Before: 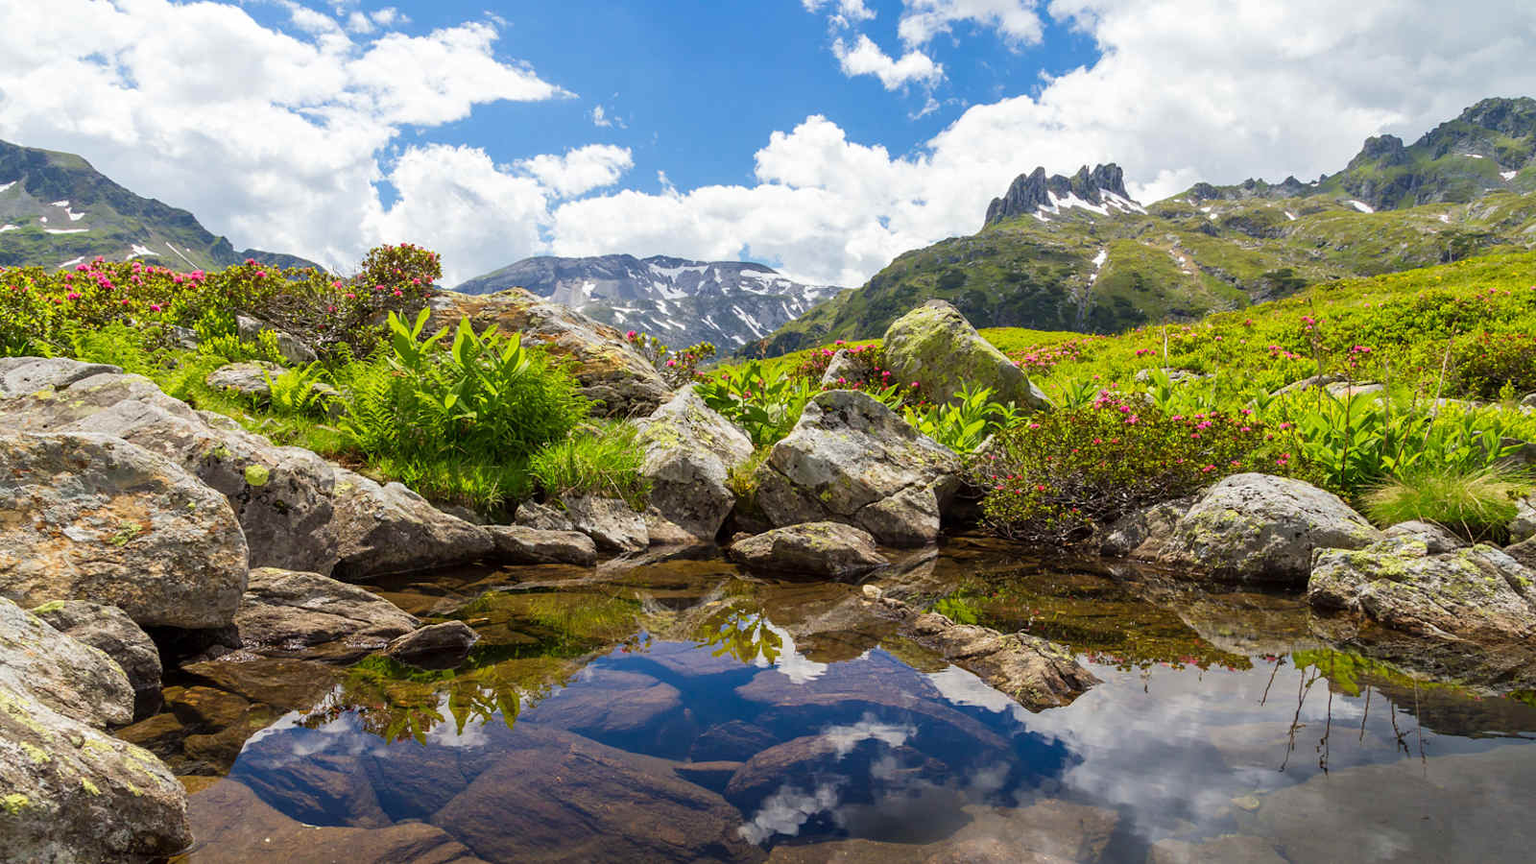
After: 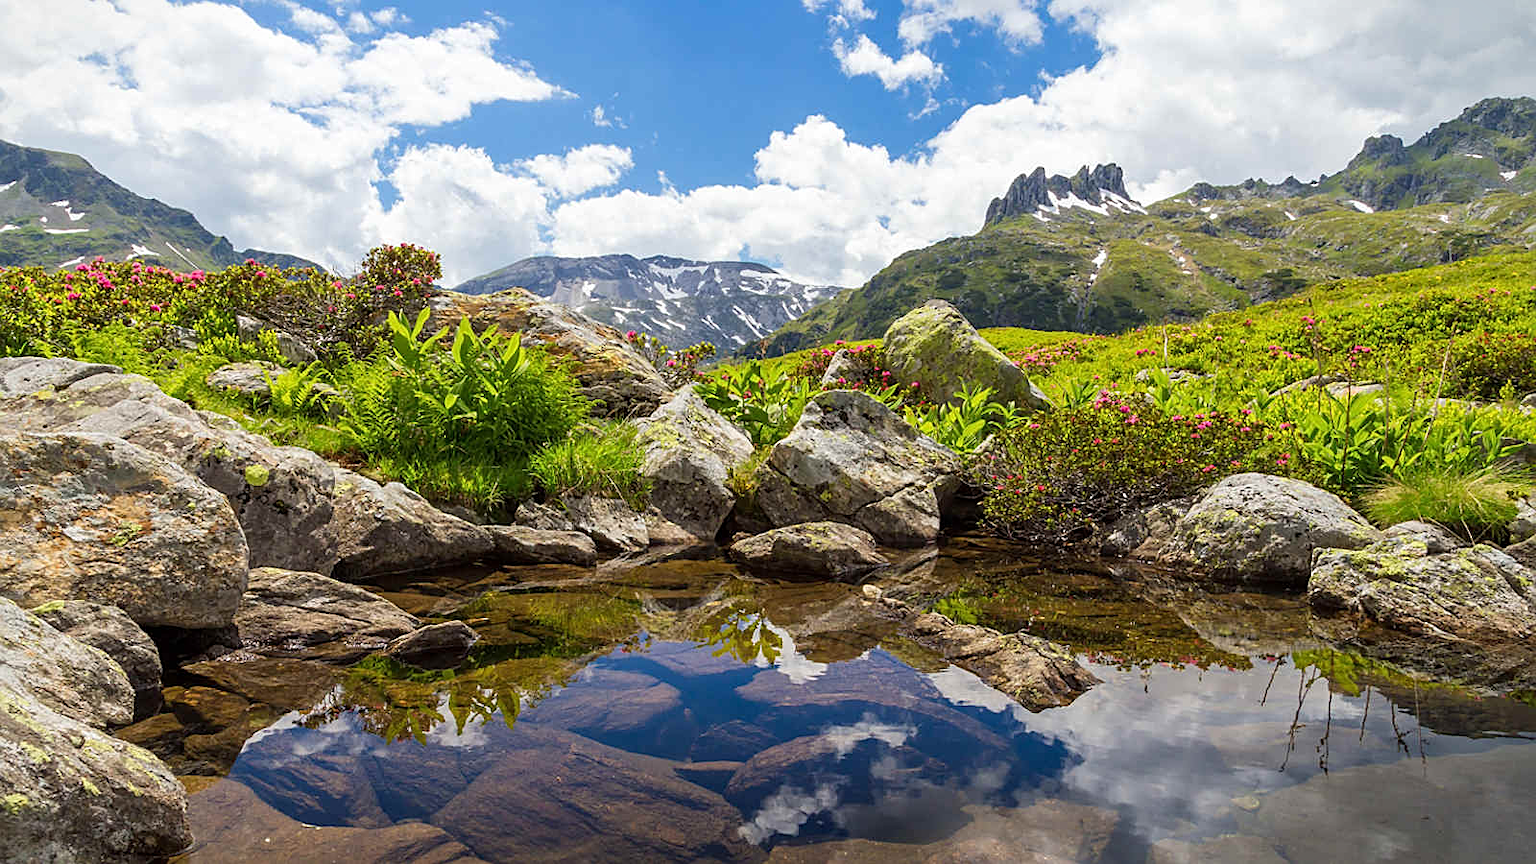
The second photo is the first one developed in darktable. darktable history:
sharpen: amount 0.468
vignetting: fall-off start 99.53%, brightness -0.183, saturation -0.298, width/height ratio 1.322
